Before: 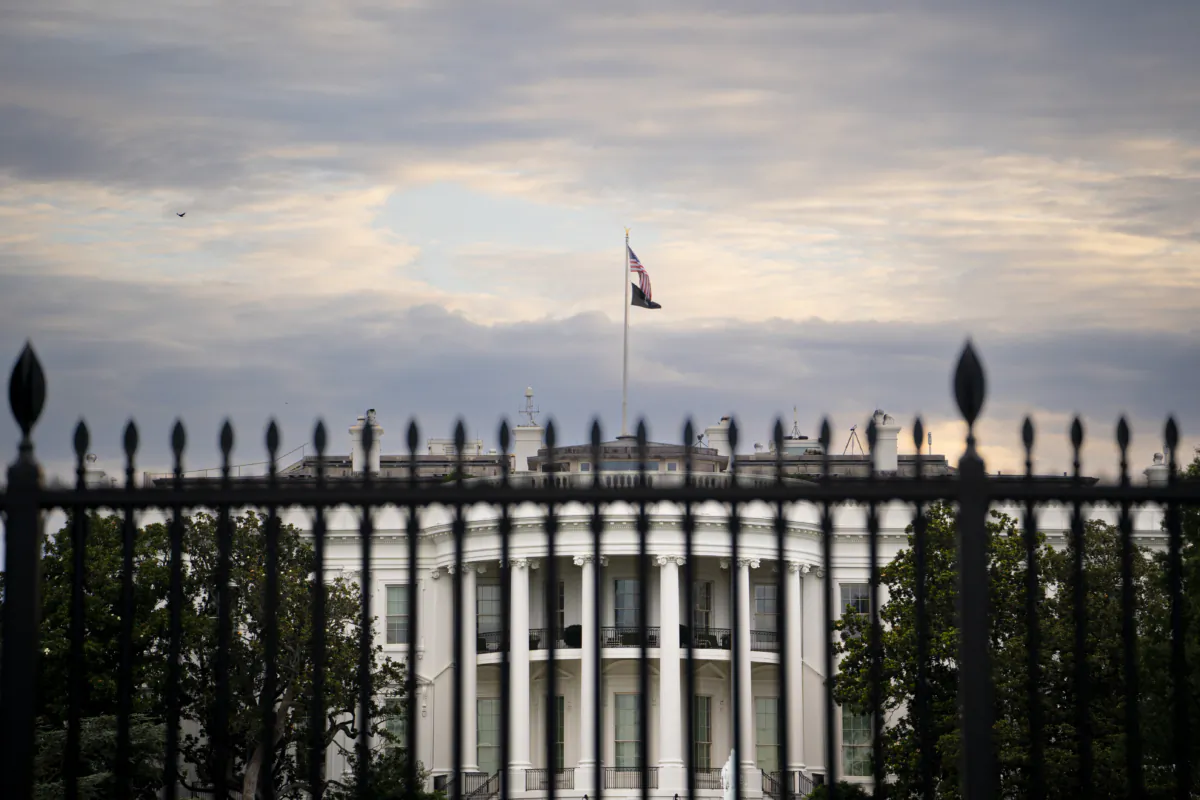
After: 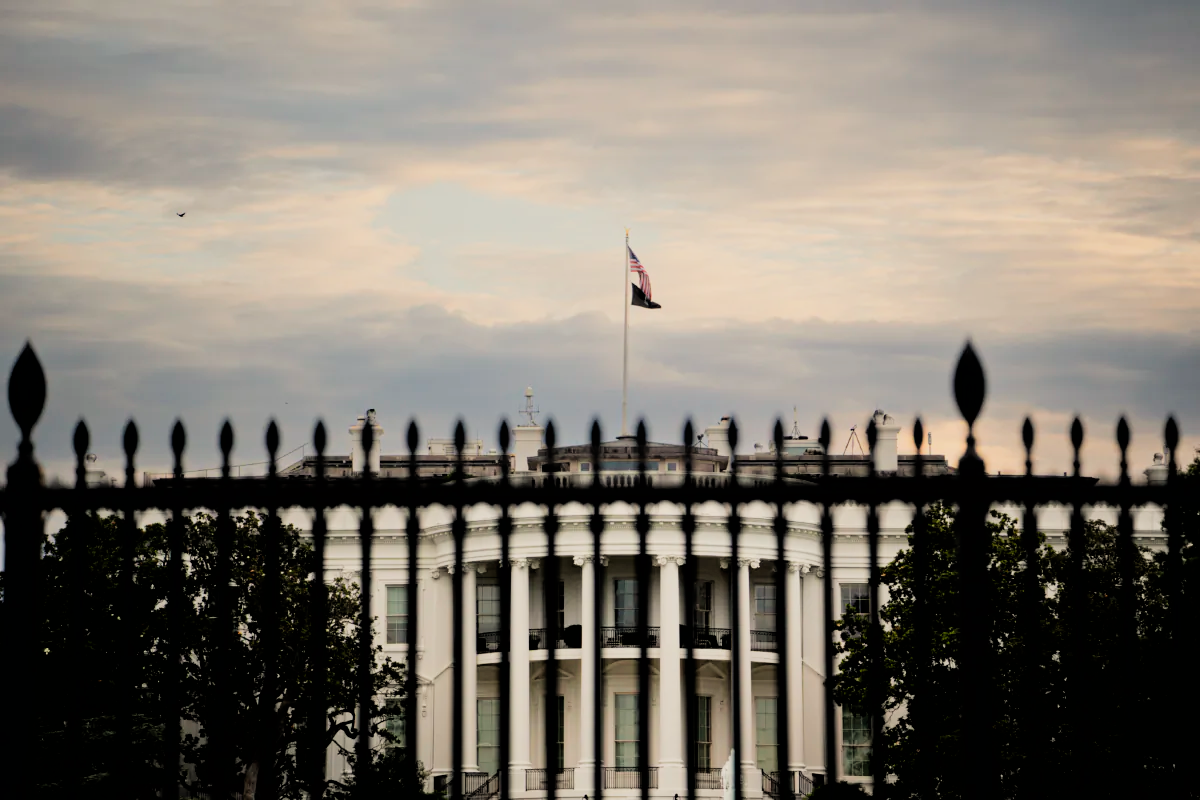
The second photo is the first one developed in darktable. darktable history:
filmic rgb: black relative exposure -5 EV, hardness 2.88, contrast 1.3, highlights saturation mix -30%
white balance: red 1.029, blue 0.92
